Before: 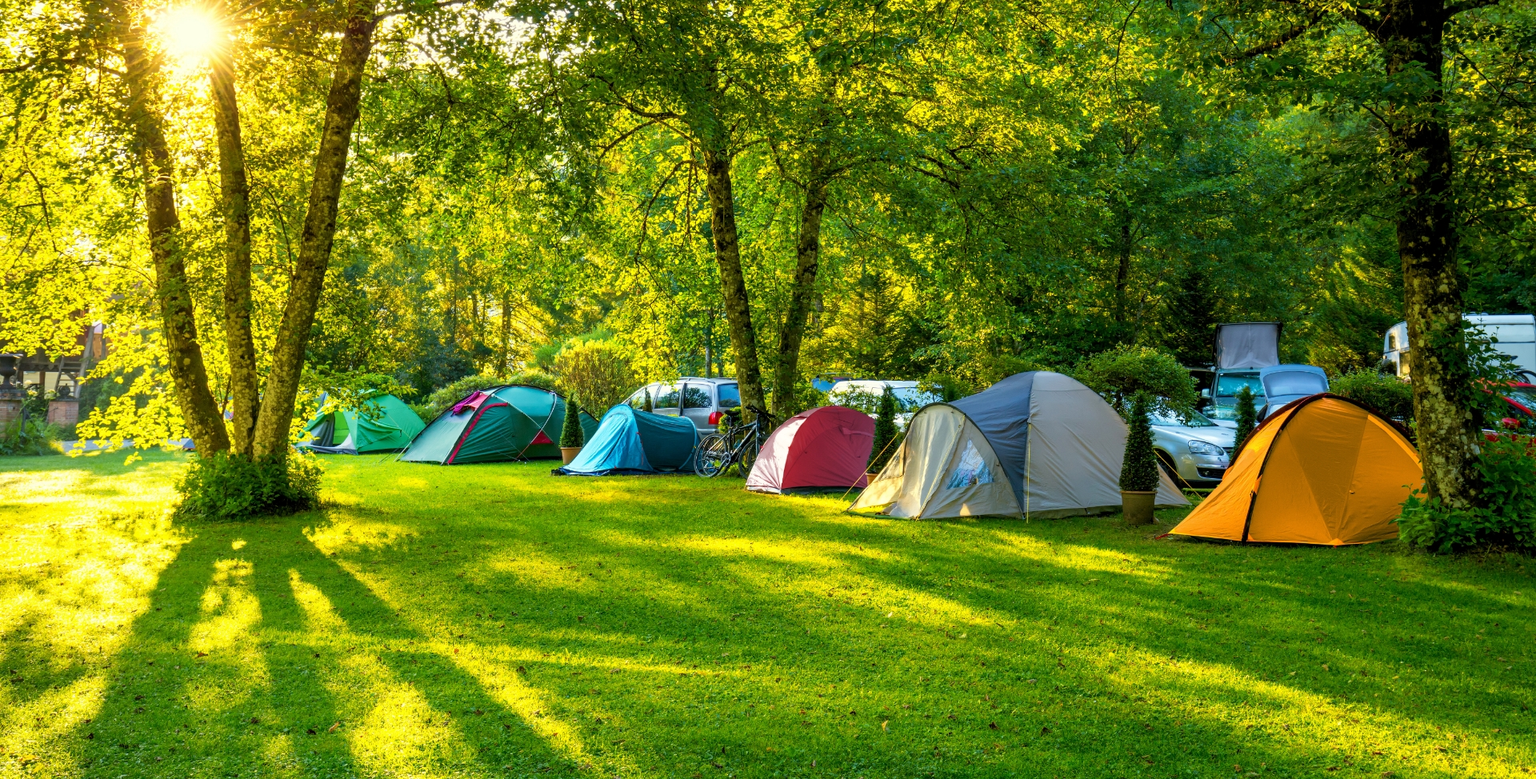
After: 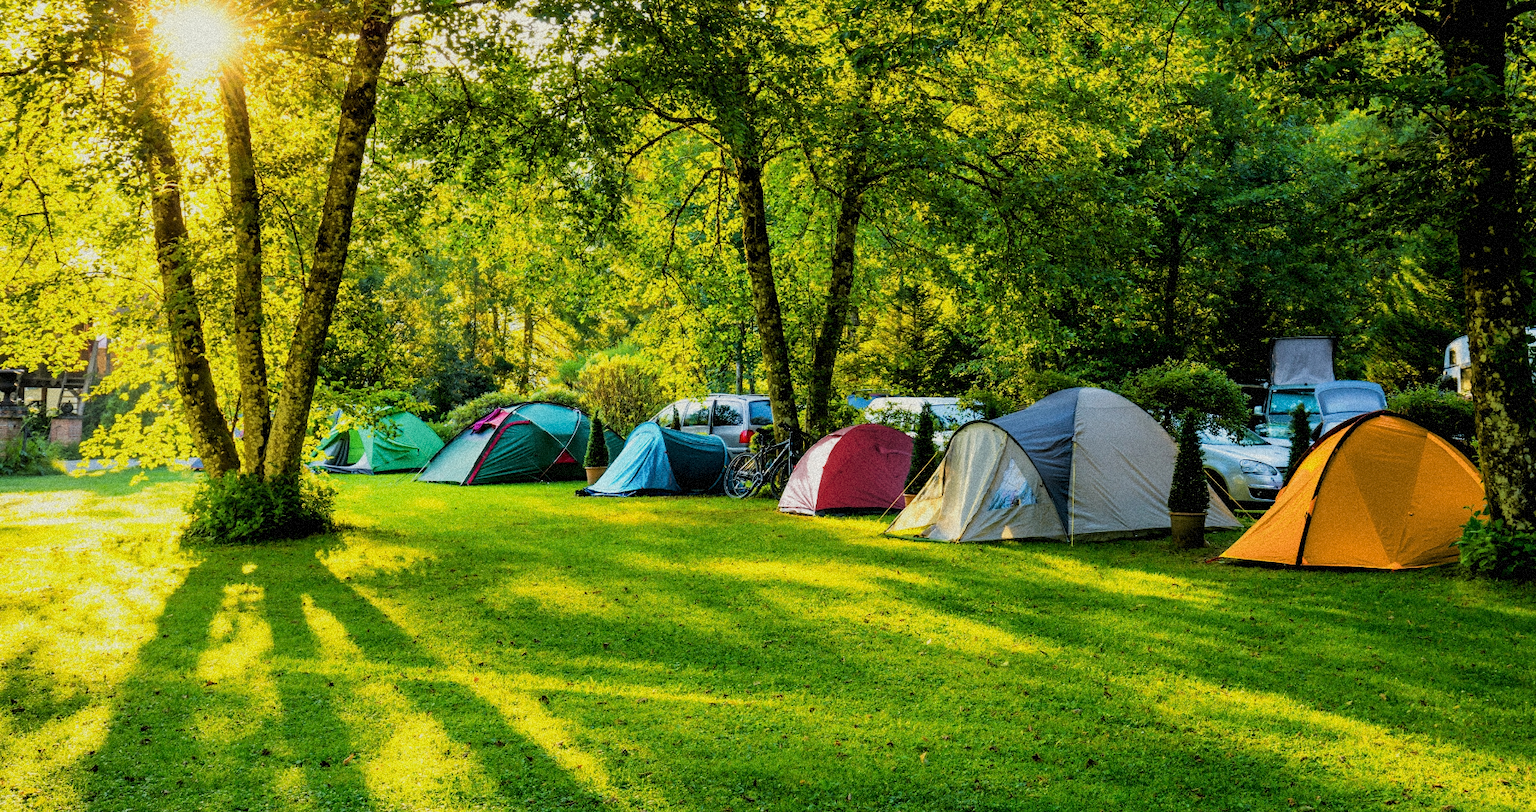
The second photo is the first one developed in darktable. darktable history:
crop: right 4.126%, bottom 0.031%
filmic rgb: black relative exposure -5 EV, hardness 2.88, contrast 1.2, highlights saturation mix -30%
grain: strength 35%, mid-tones bias 0%
